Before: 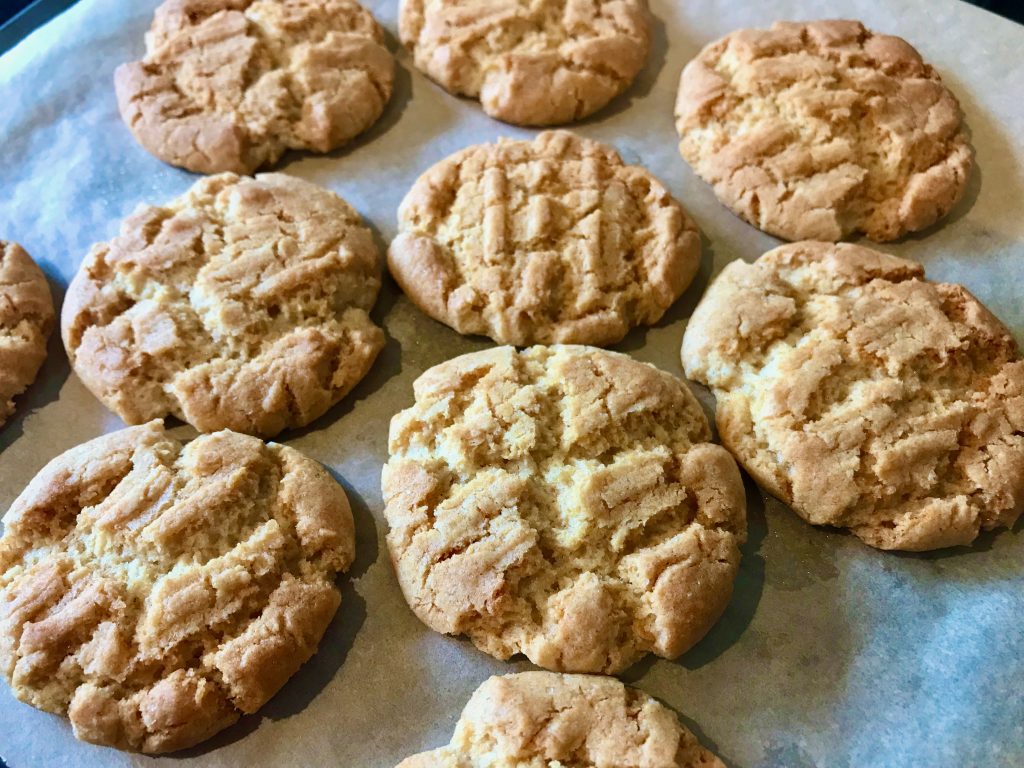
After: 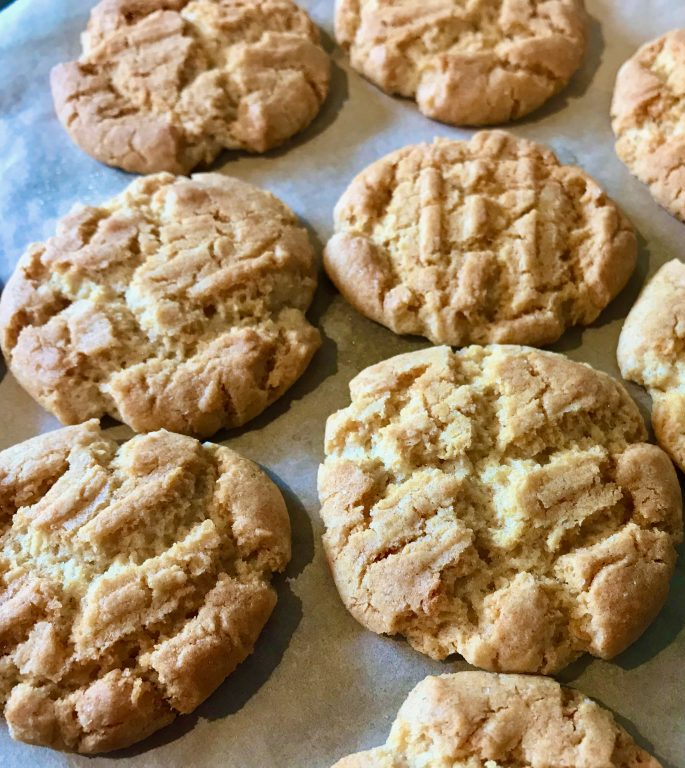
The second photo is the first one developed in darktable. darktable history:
crop and rotate: left 6.262%, right 26.796%
